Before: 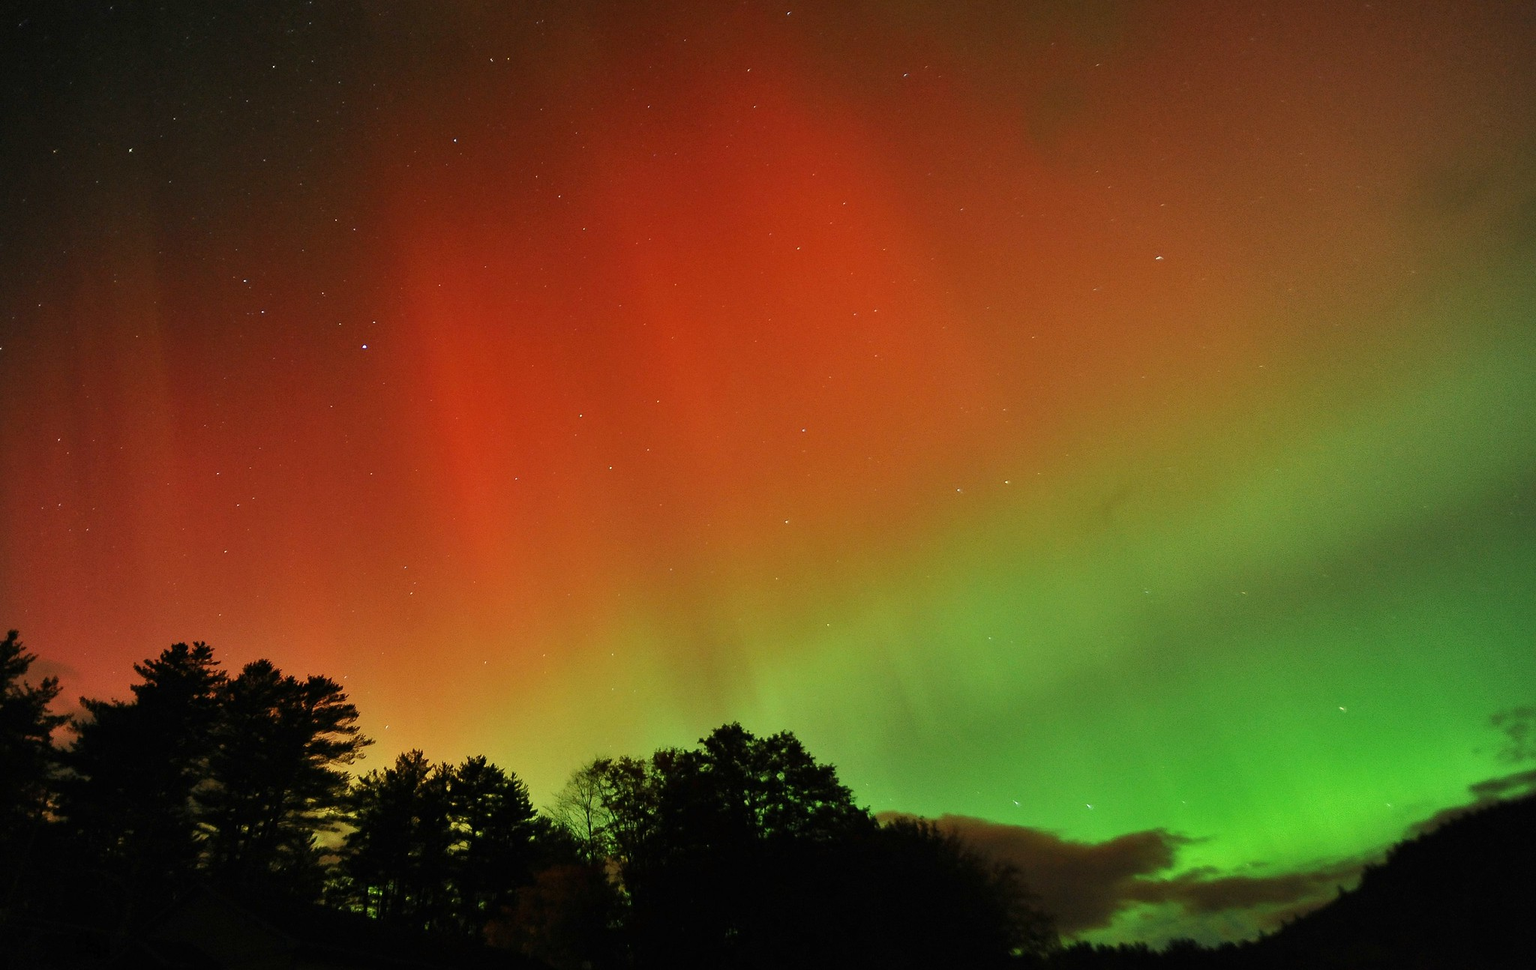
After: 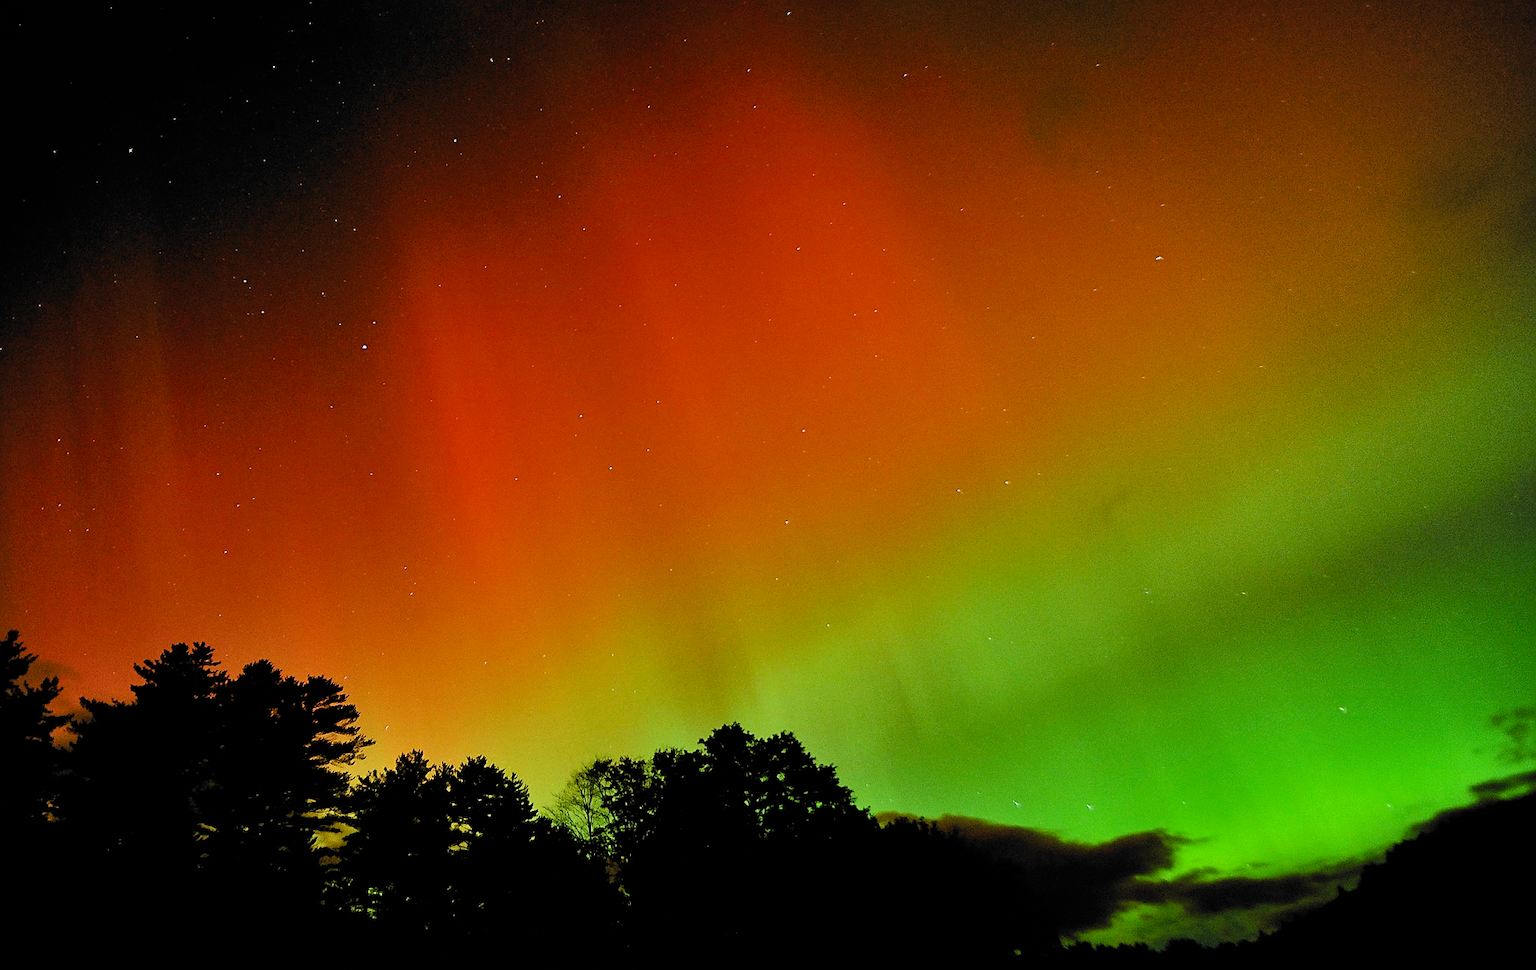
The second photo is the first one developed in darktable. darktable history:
color balance rgb: linear chroma grading › global chroma 0.717%, perceptual saturation grading › global saturation 27.594%, perceptual saturation grading › highlights -25.487%, perceptual saturation grading › shadows 25.807%, global vibrance 20%
sharpen: on, module defaults
filmic rgb: black relative exposure -5.13 EV, white relative exposure 3.96 EV, threshold 5.99 EV, hardness 2.9, contrast 1.411, highlights saturation mix -20.23%, color science v6 (2022), enable highlight reconstruction true
